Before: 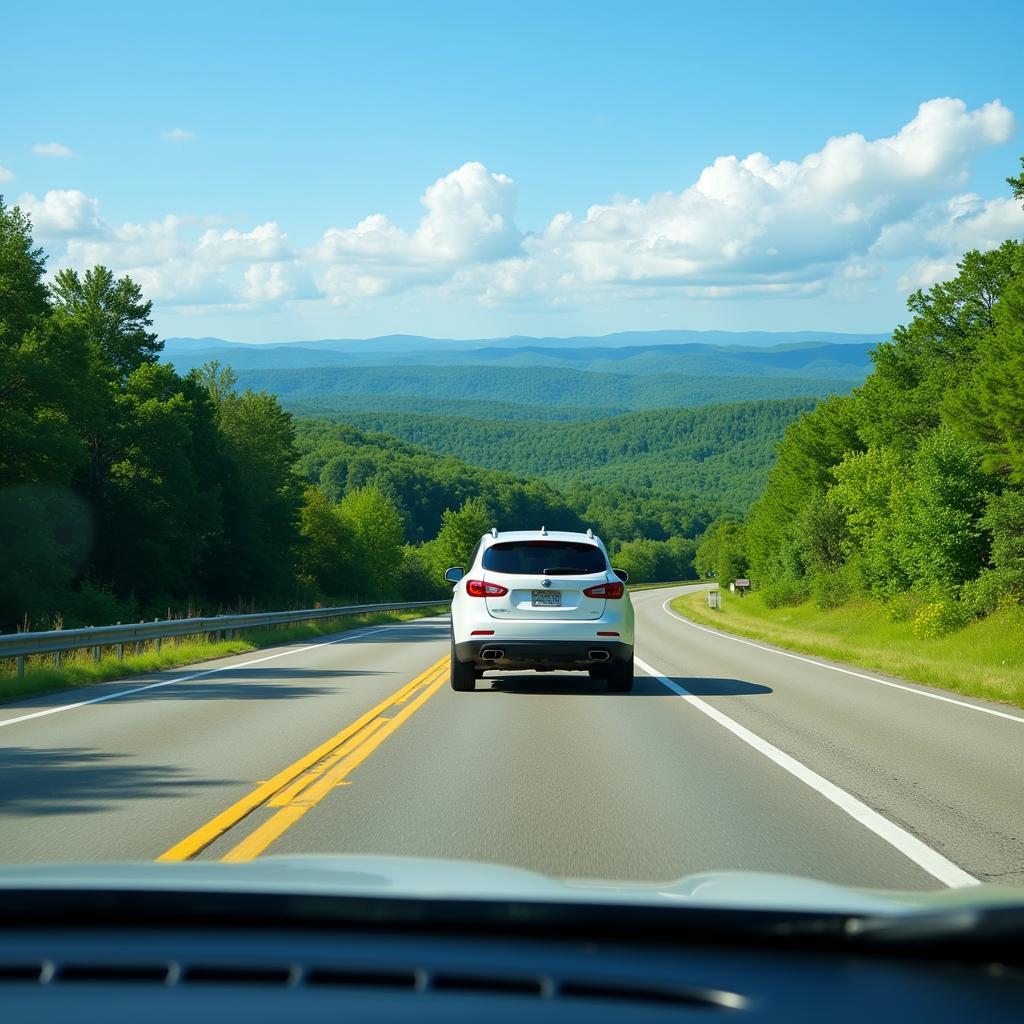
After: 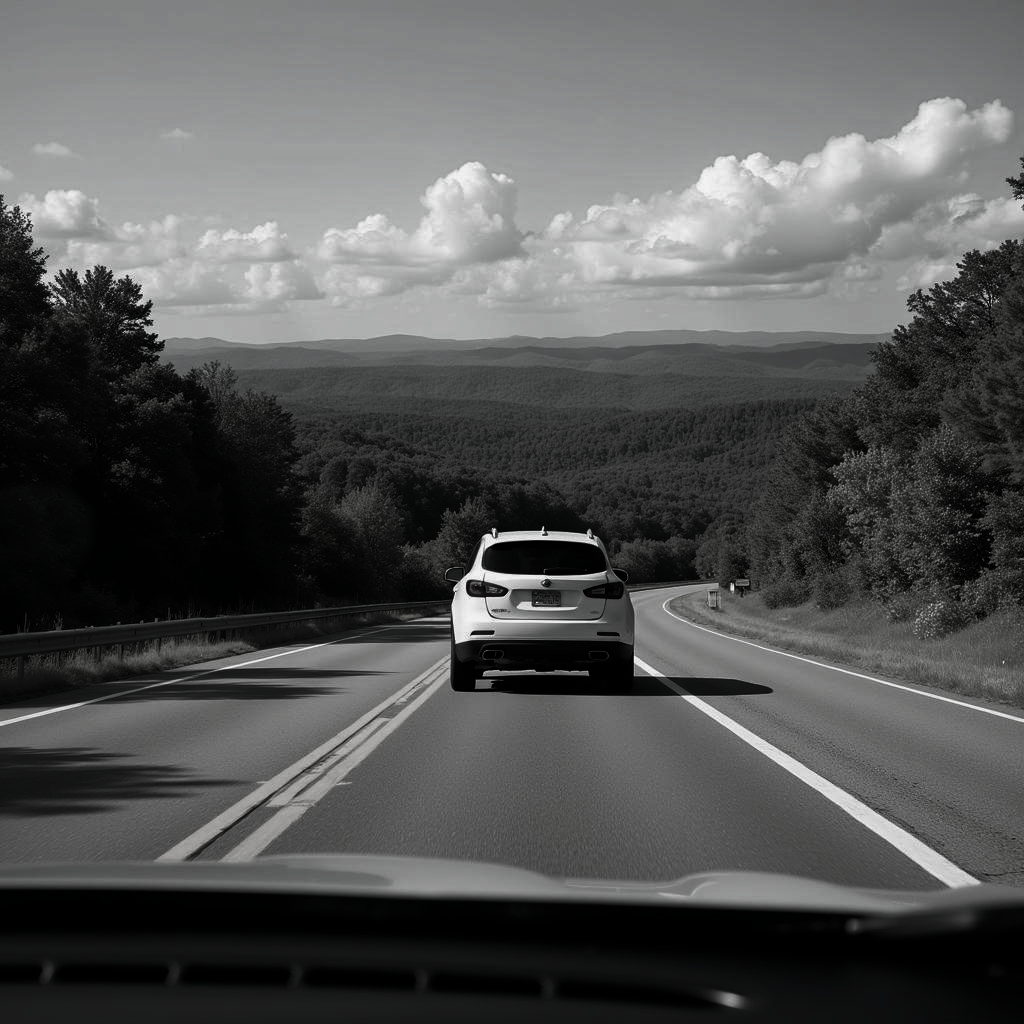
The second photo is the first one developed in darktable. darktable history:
contrast brightness saturation: contrast -0.04, brightness -0.572, saturation -0.985
